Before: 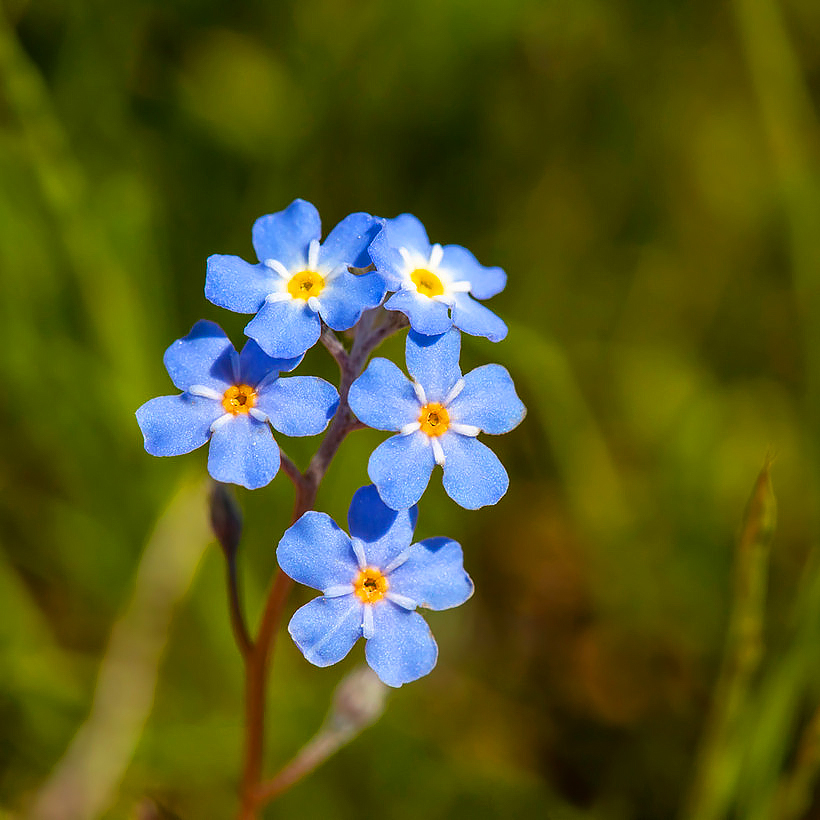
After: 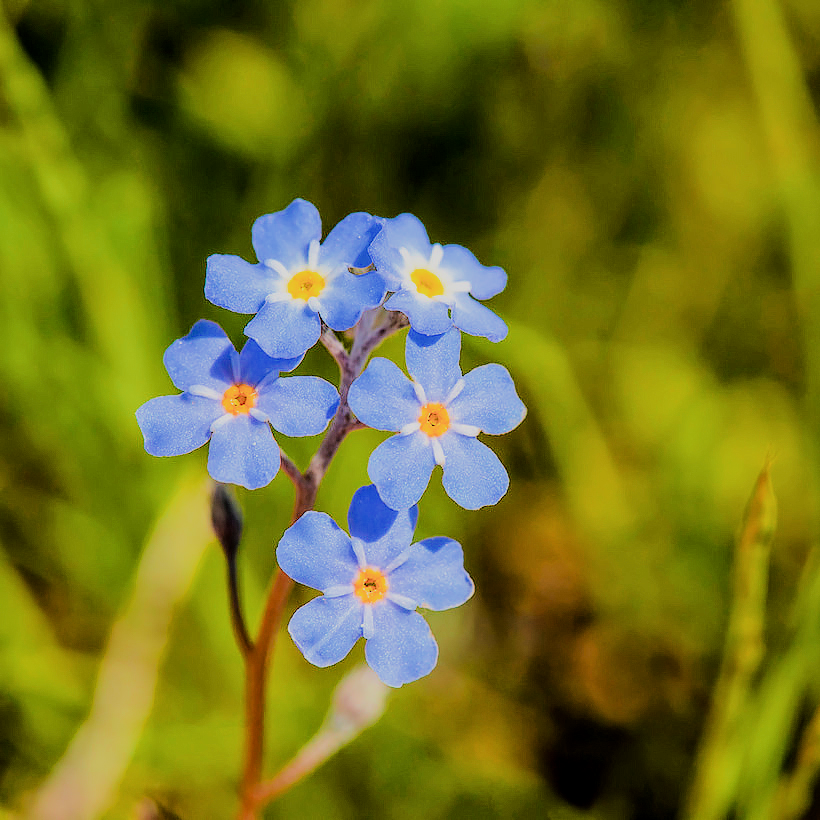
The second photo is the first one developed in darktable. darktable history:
tone equalizer: -7 EV 0.154 EV, -6 EV 0.604 EV, -5 EV 1.17 EV, -4 EV 1.34 EV, -3 EV 1.16 EV, -2 EV 0.6 EV, -1 EV 0.154 EV, edges refinement/feathering 500, mask exposure compensation -1.57 EV, preserve details no
filmic rgb: black relative exposure -7.09 EV, white relative exposure 5.39 EV, hardness 3.02
shadows and highlights: radius 90.73, shadows -16.23, white point adjustment 0.247, highlights 31.48, compress 48.62%, soften with gaussian
local contrast: highlights 104%, shadows 98%, detail 119%, midtone range 0.2
